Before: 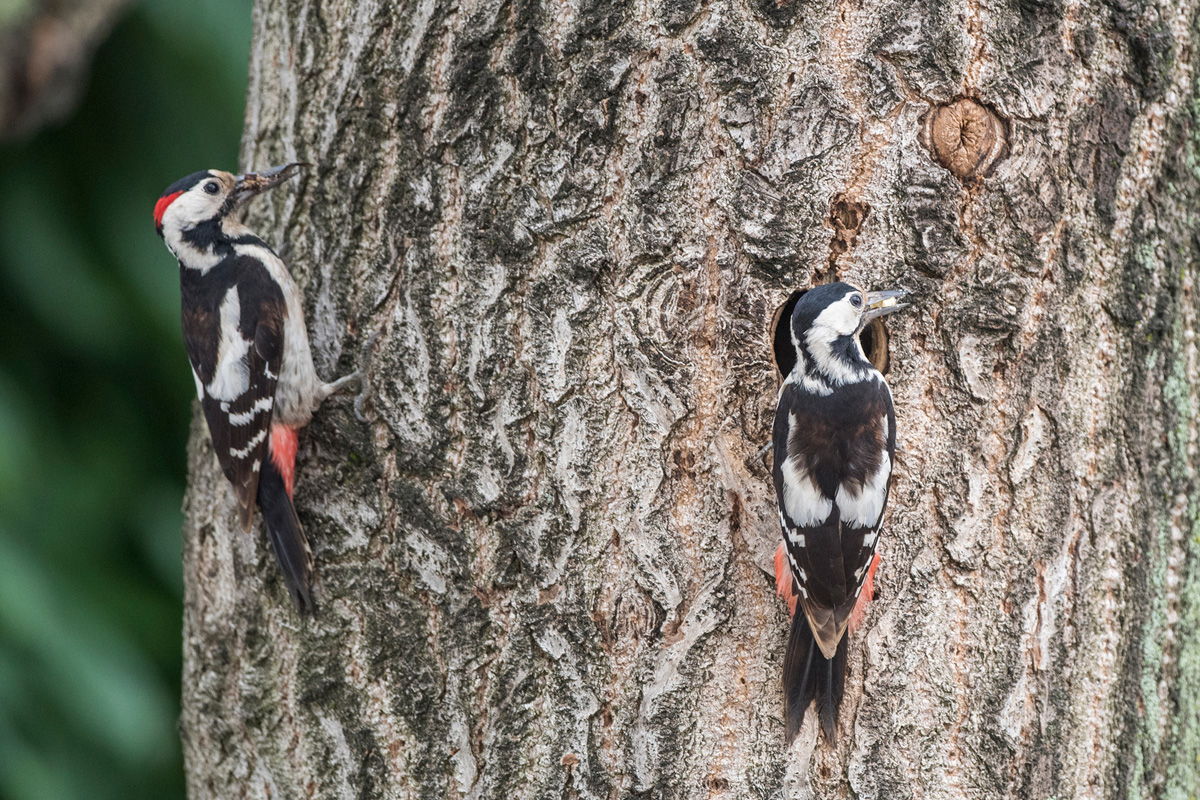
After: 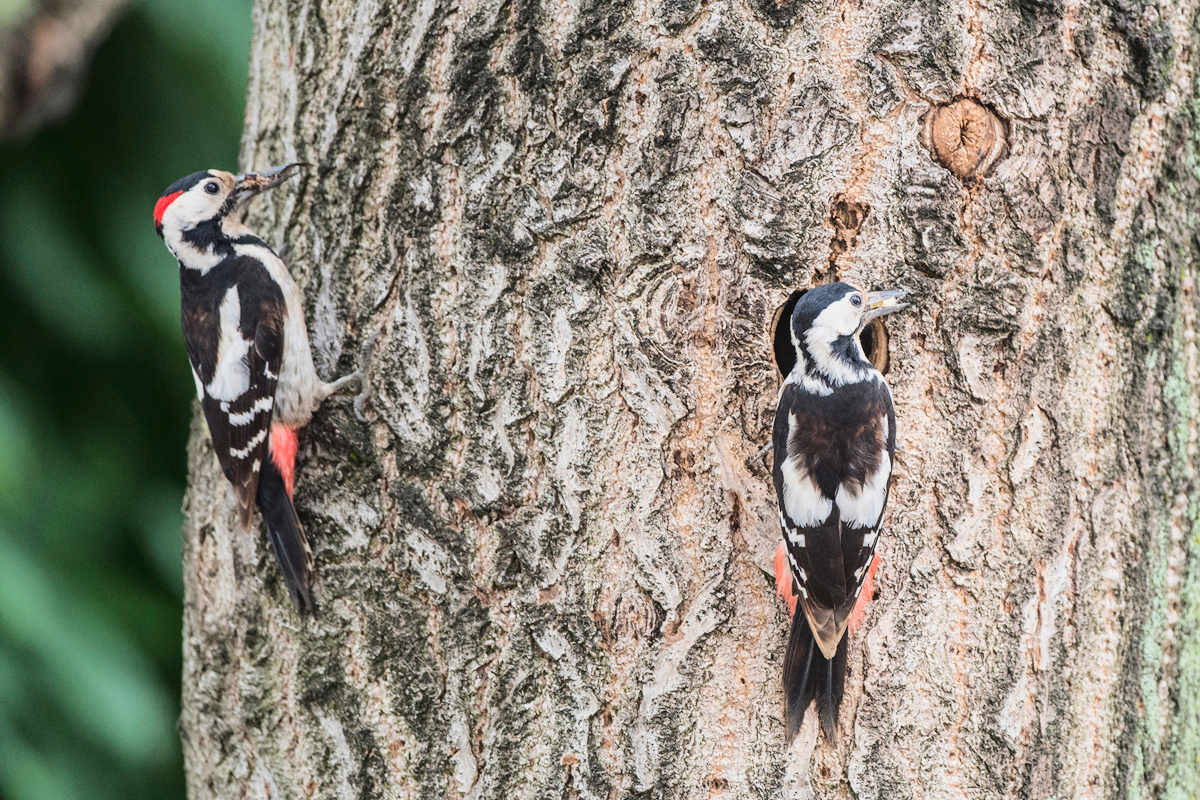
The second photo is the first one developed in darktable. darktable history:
tone curve: curves: ch0 [(0, 0.026) (0.104, 0.1) (0.233, 0.262) (0.398, 0.507) (0.498, 0.621) (0.65, 0.757) (0.835, 0.883) (1, 0.961)]; ch1 [(0, 0) (0.346, 0.307) (0.408, 0.369) (0.453, 0.457) (0.482, 0.476) (0.502, 0.498) (0.521, 0.503) (0.553, 0.554) (0.638, 0.646) (0.693, 0.727) (1, 1)]; ch2 [(0, 0) (0.366, 0.337) (0.434, 0.46) (0.485, 0.494) (0.5, 0.494) (0.511, 0.508) (0.537, 0.55) (0.579, 0.599) (0.663, 0.67) (1, 1)], color space Lab, linked channels, preserve colors none
contrast equalizer: y [[0.5 ×6], [0.5 ×6], [0.975, 0.964, 0.925, 0.865, 0.793, 0.721], [0 ×6], [0 ×6]]
